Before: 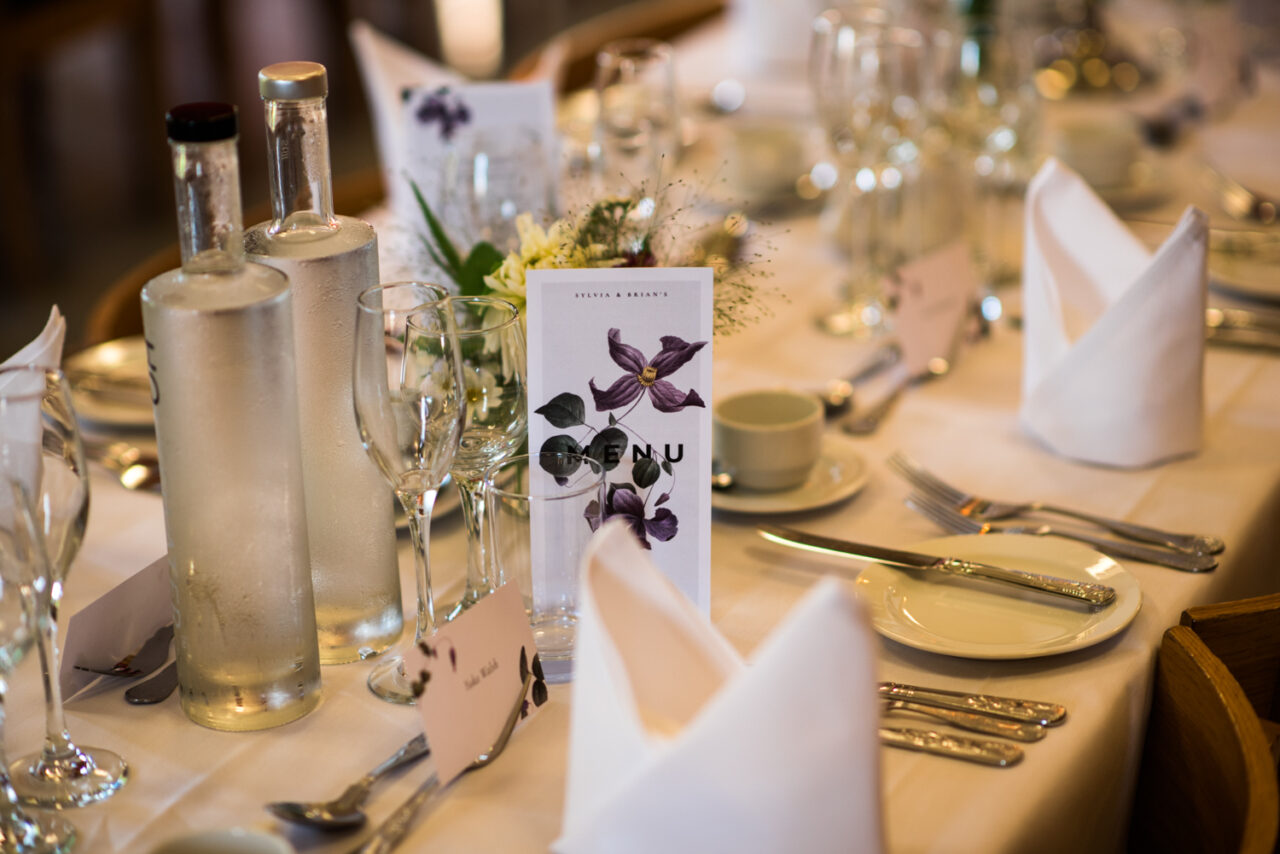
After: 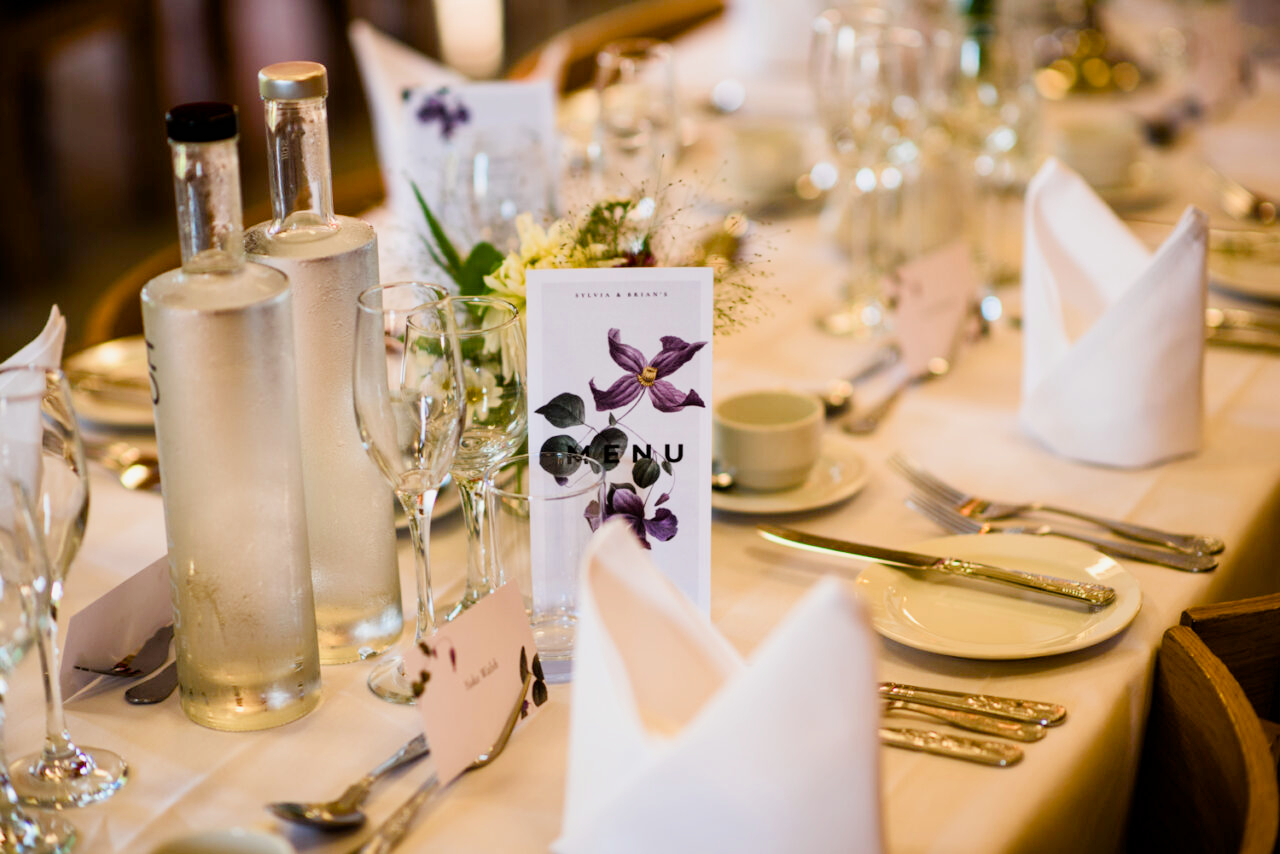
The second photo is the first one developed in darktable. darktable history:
exposure: exposure 0.74 EV, compensate highlight preservation false
color balance rgb: perceptual saturation grading › global saturation 20%, perceptual saturation grading › highlights -25%, perceptual saturation grading › shadows 50%
filmic rgb: white relative exposure 3.9 EV, hardness 4.26
